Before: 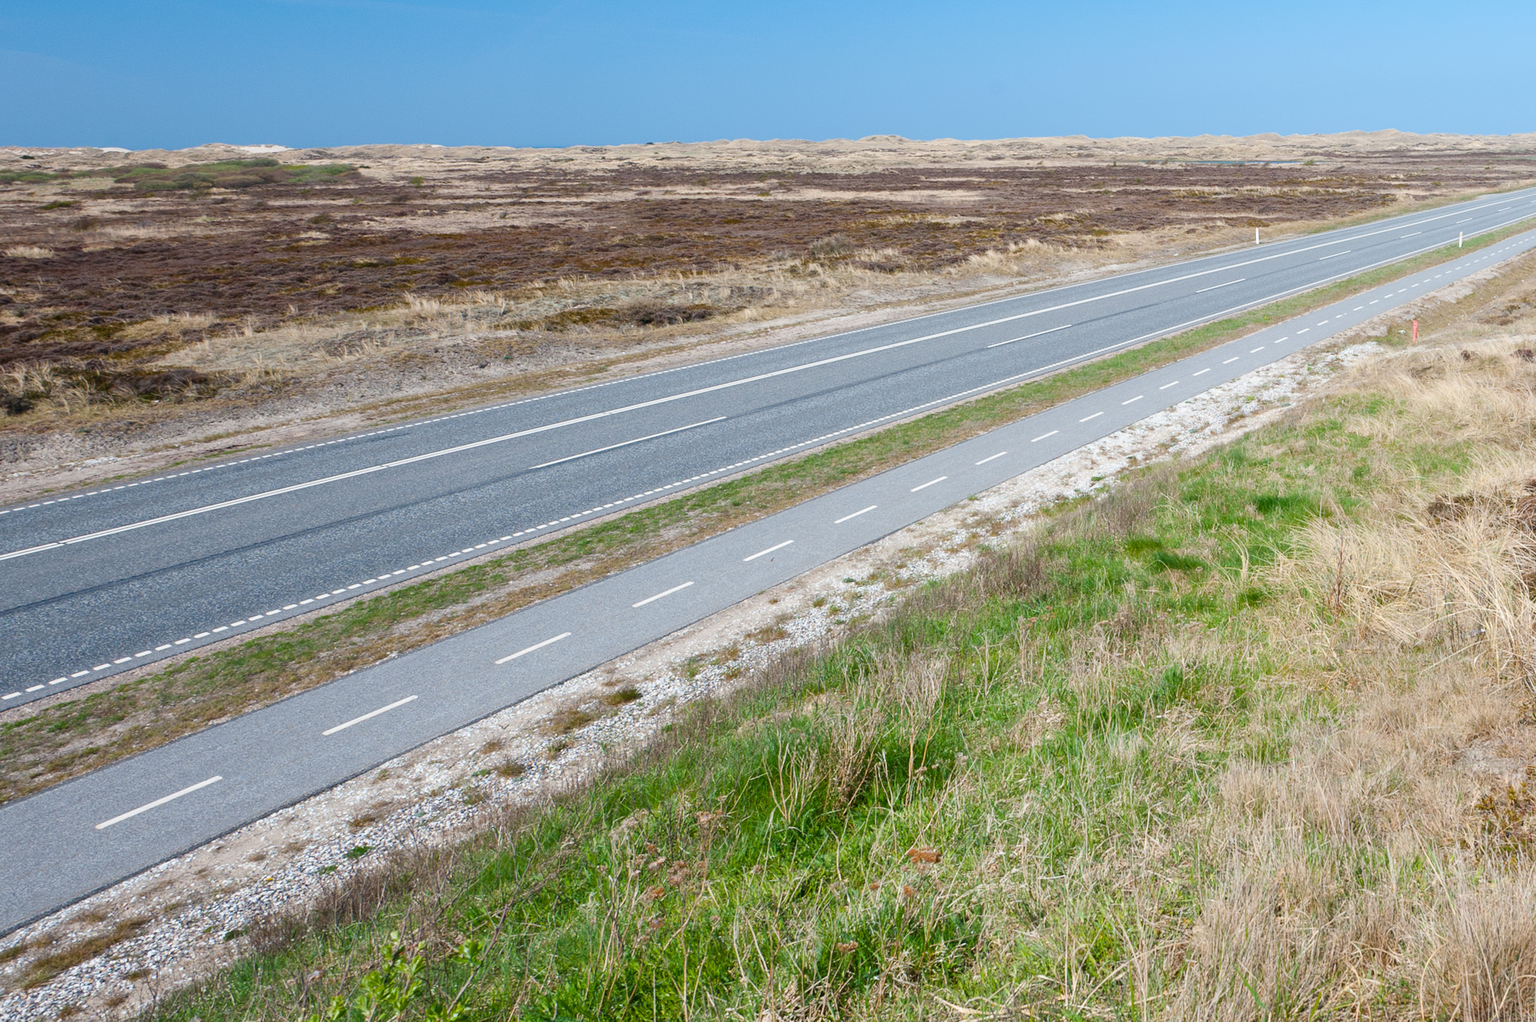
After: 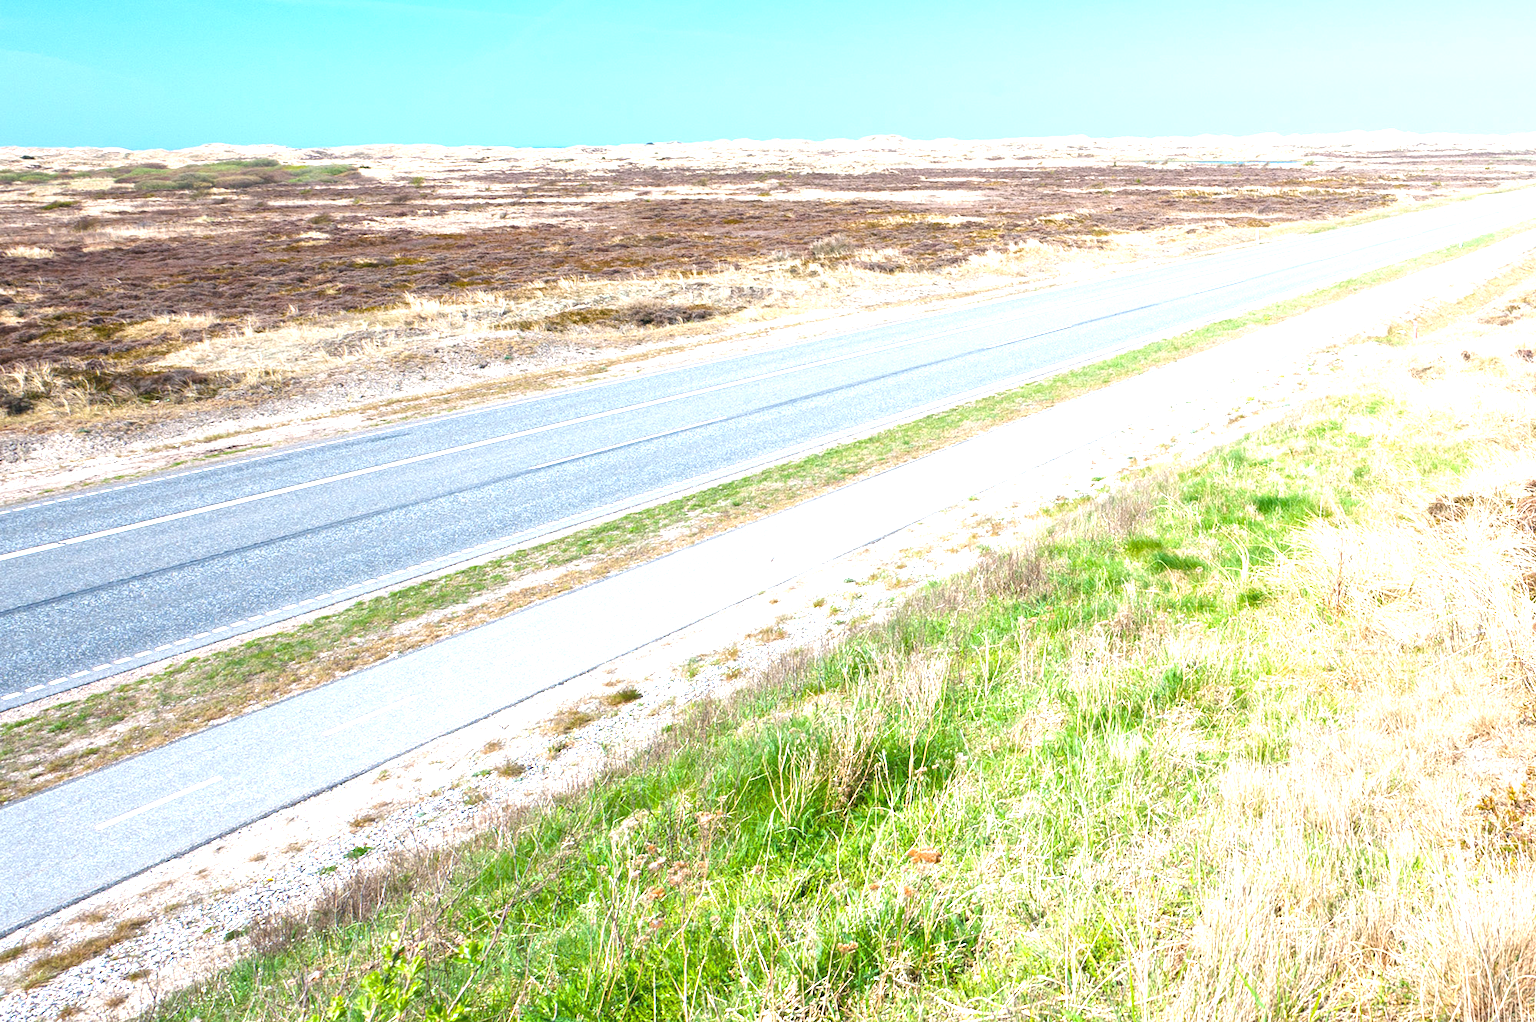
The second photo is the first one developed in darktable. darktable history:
exposure: black level correction 0, exposure 1.466 EV, compensate highlight preservation false
